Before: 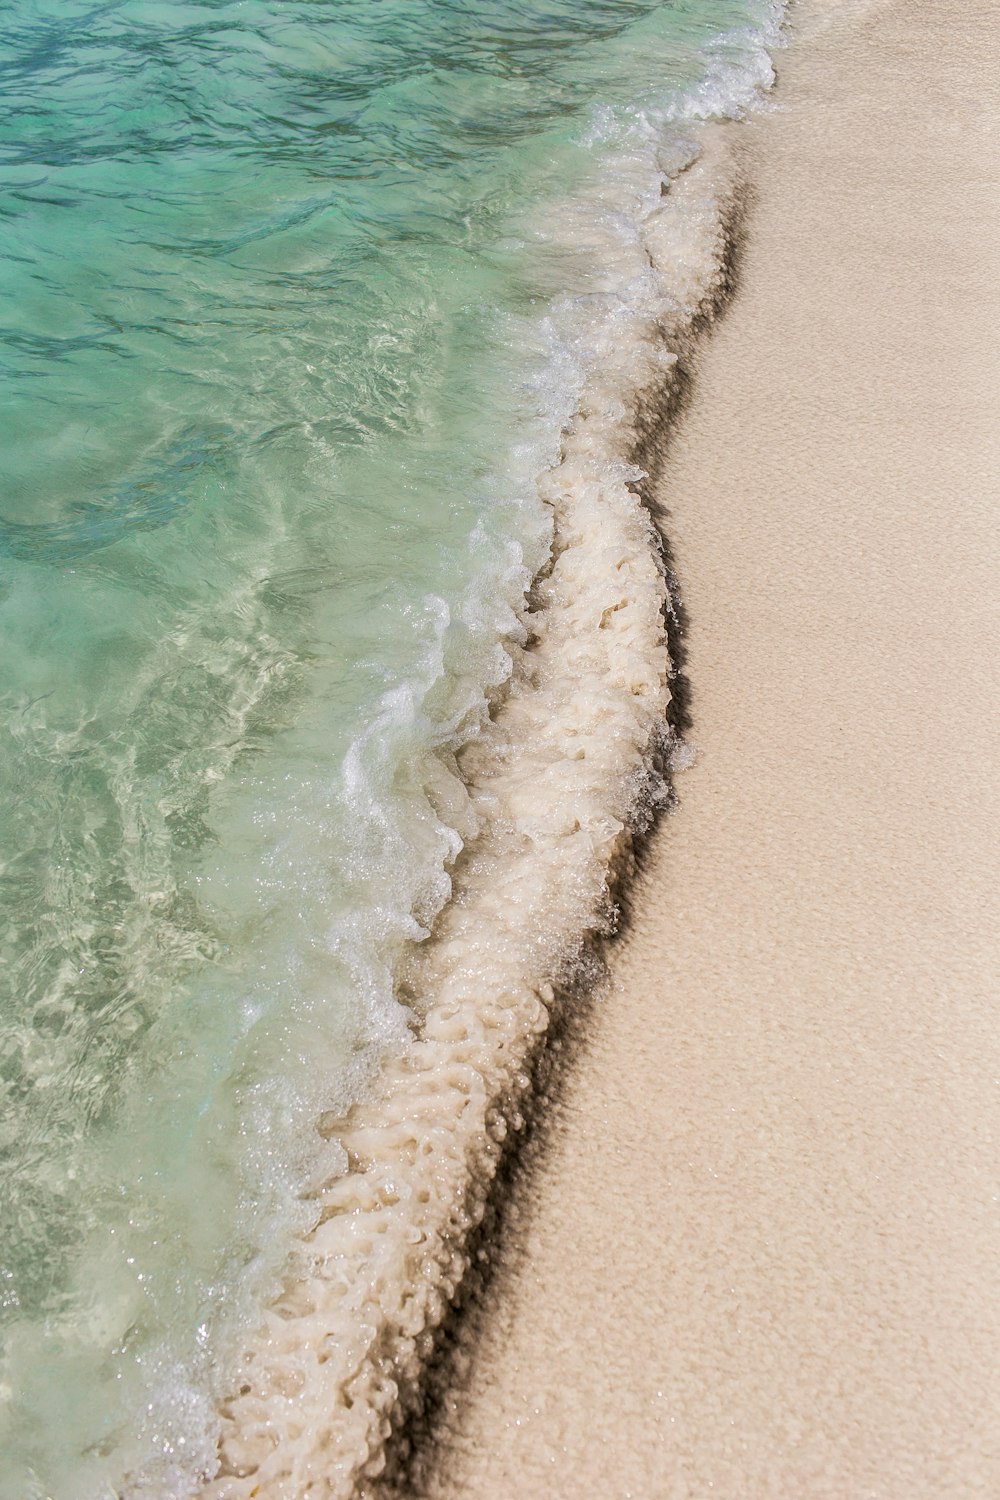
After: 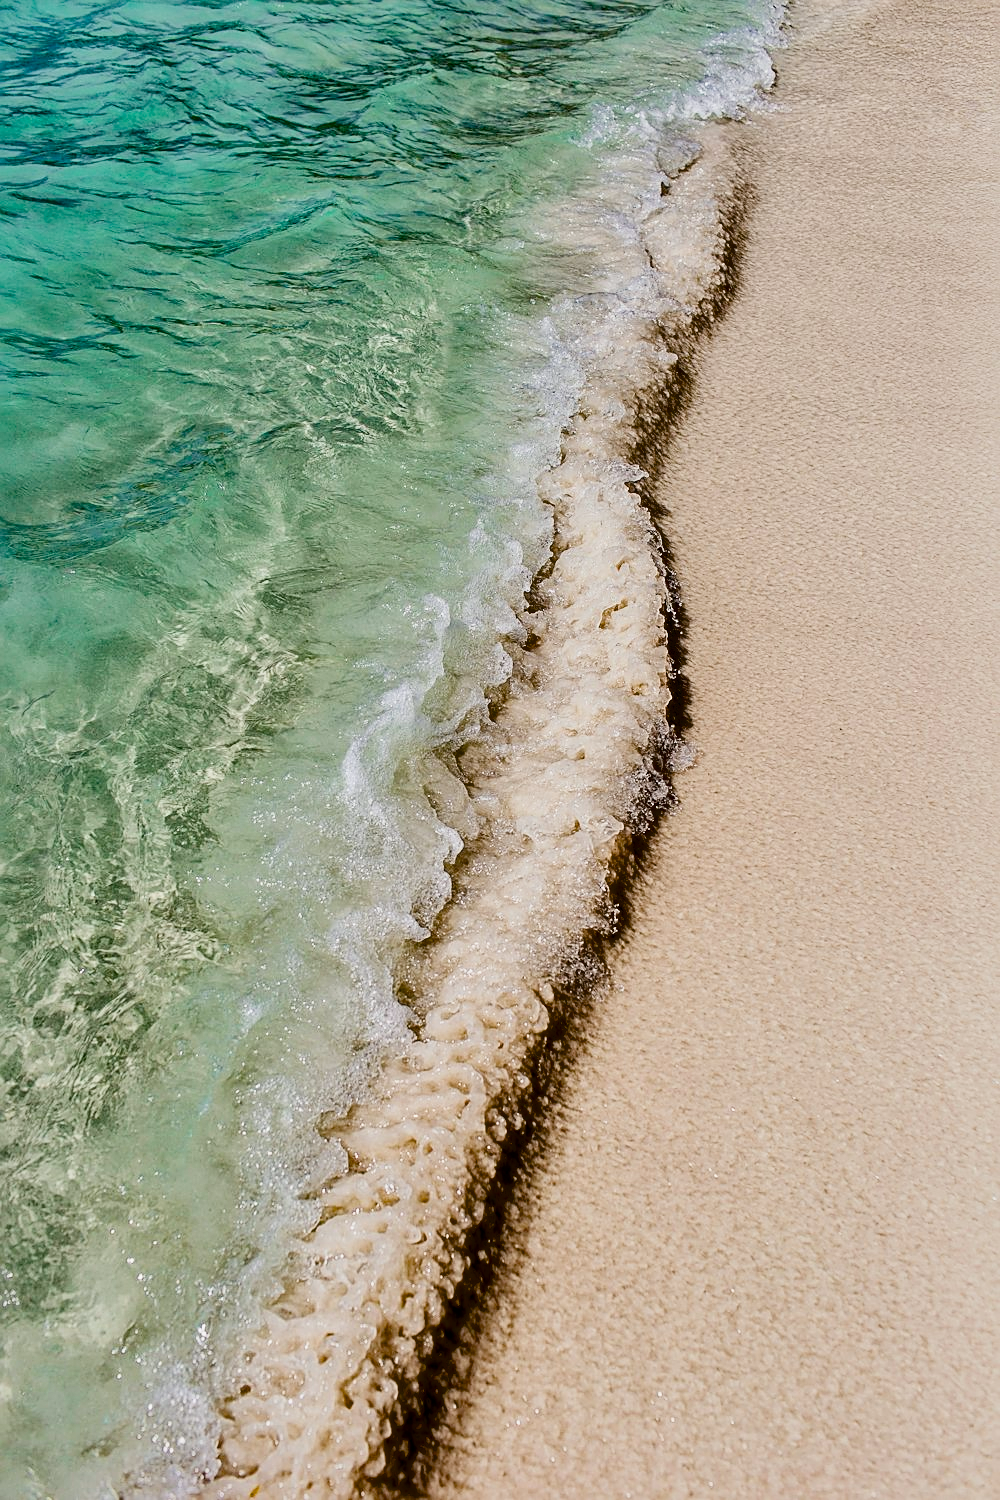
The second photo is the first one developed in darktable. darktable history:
sharpen: on, module defaults
filmic rgb: middle gray luminance 29.27%, black relative exposure -10.33 EV, white relative exposure 5.47 EV, target black luminance 0%, hardness 3.97, latitude 1.26%, contrast 1.131, highlights saturation mix 6.09%, shadows ↔ highlights balance 15.37%, color science v4 (2020)
local contrast: mode bilateral grid, contrast 20, coarseness 49, detail 149%, midtone range 0.2
exposure: black level correction 0.047, exposure 0.012 EV, compensate exposure bias true, compensate highlight preservation false
haze removal: compatibility mode true, adaptive false
